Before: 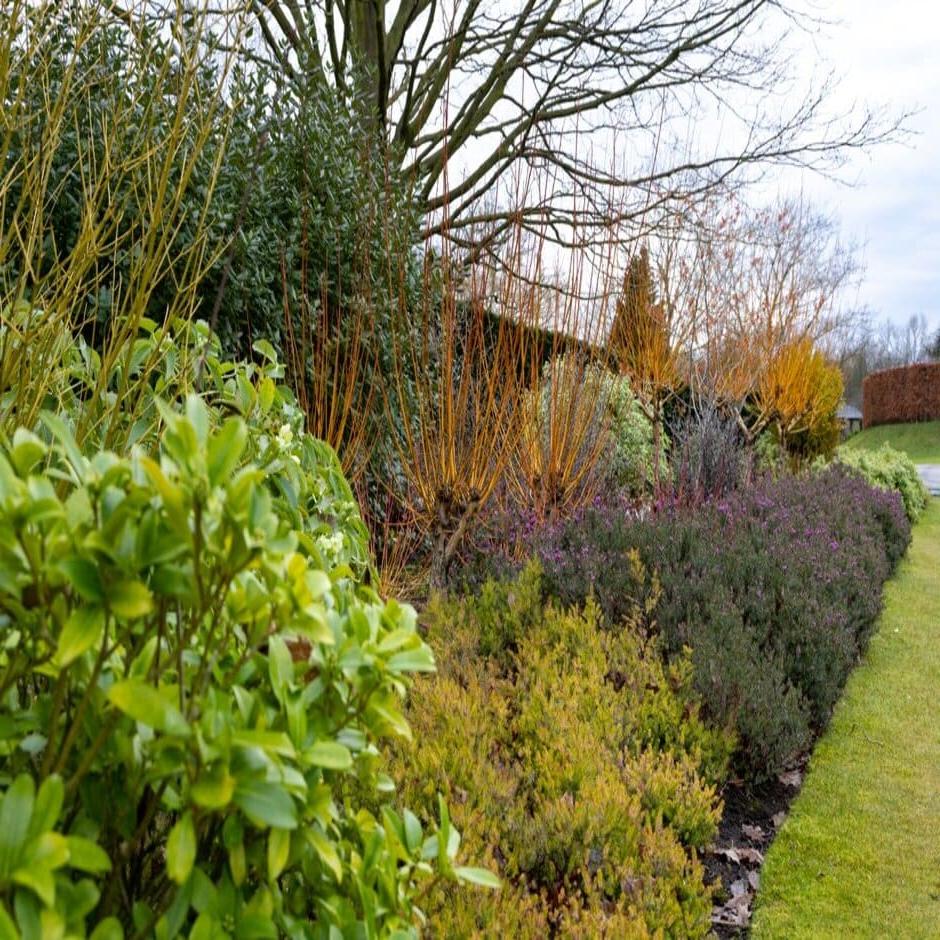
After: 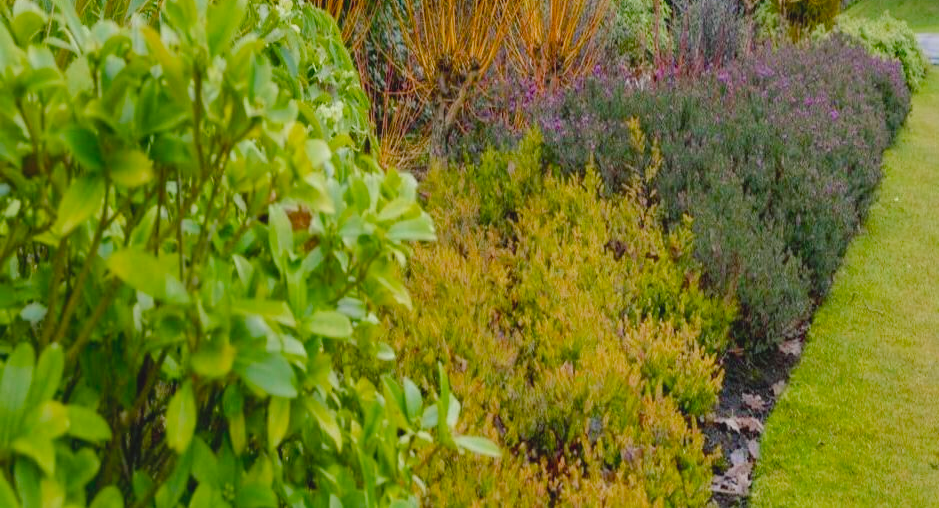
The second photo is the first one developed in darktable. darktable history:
contrast brightness saturation: contrast -0.125
crop and rotate: top 45.942%, right 0.037%
color balance rgb: shadows lift › chroma 2.057%, shadows lift › hue 217.14°, perceptual saturation grading › global saturation 20%, perceptual saturation grading › highlights -25.178%, perceptual saturation grading › shadows 24.225%, perceptual brilliance grading › mid-tones 9.116%, perceptual brilliance grading › shadows 15.403%, contrast -9.823%
